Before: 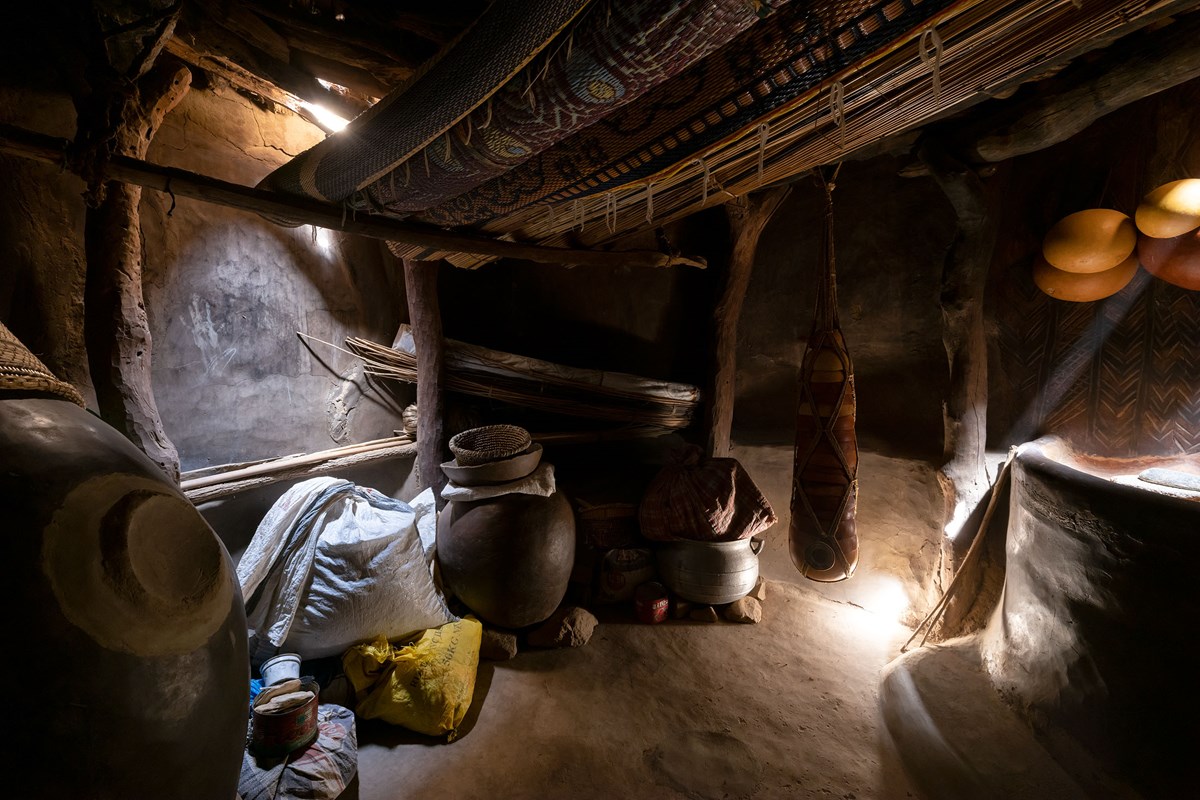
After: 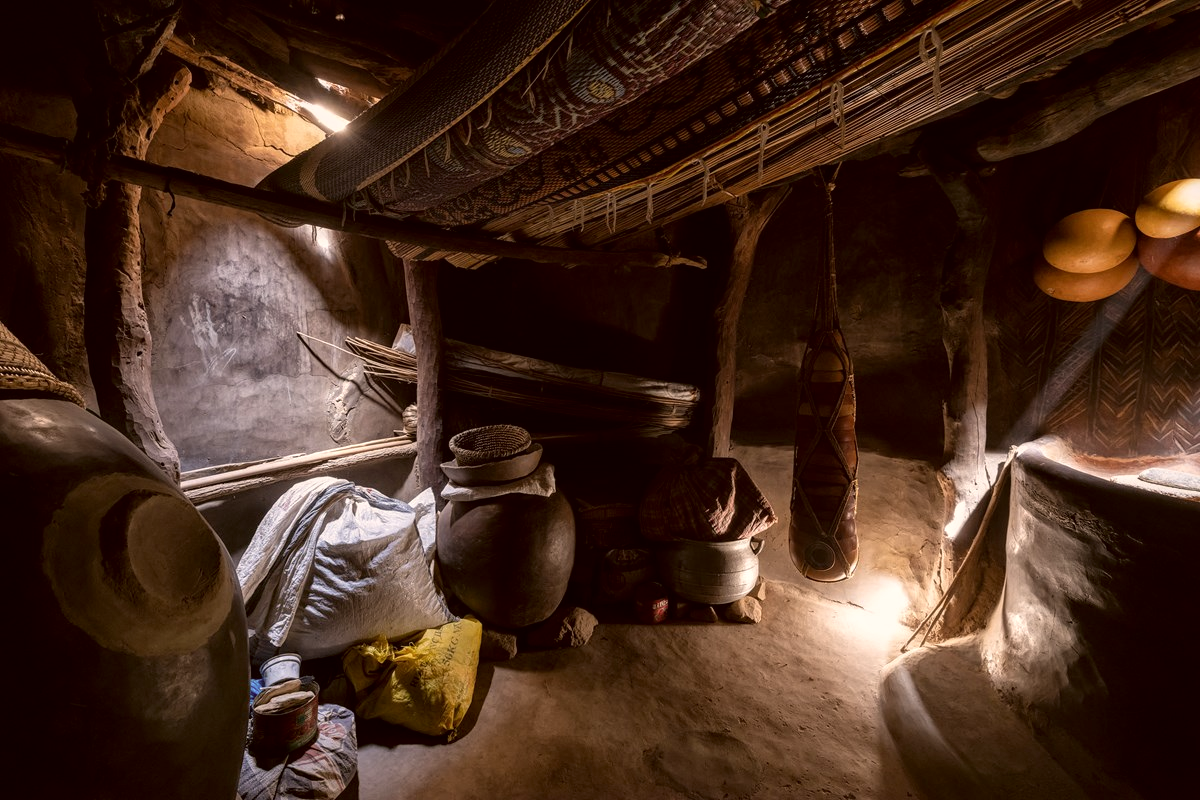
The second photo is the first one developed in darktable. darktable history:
local contrast: on, module defaults
color correction: highlights a* 6.27, highlights b* 8.19, shadows a* 5.94, shadows b* 7.23, saturation 0.9
